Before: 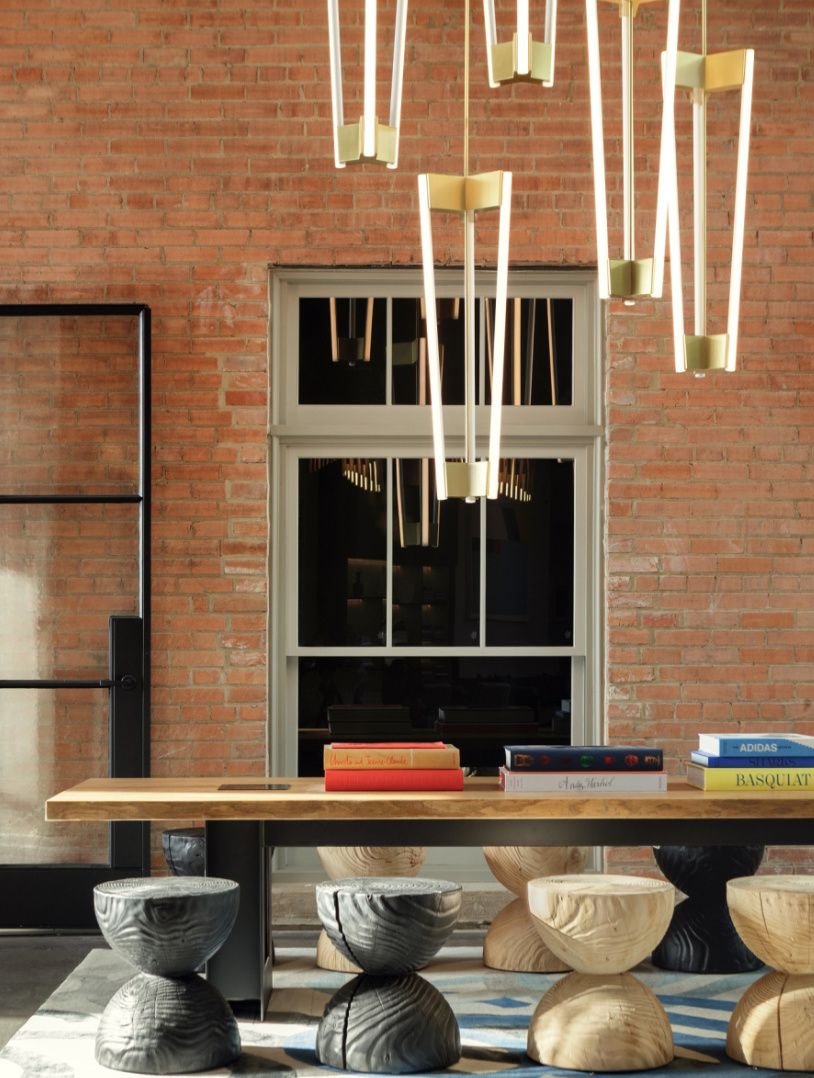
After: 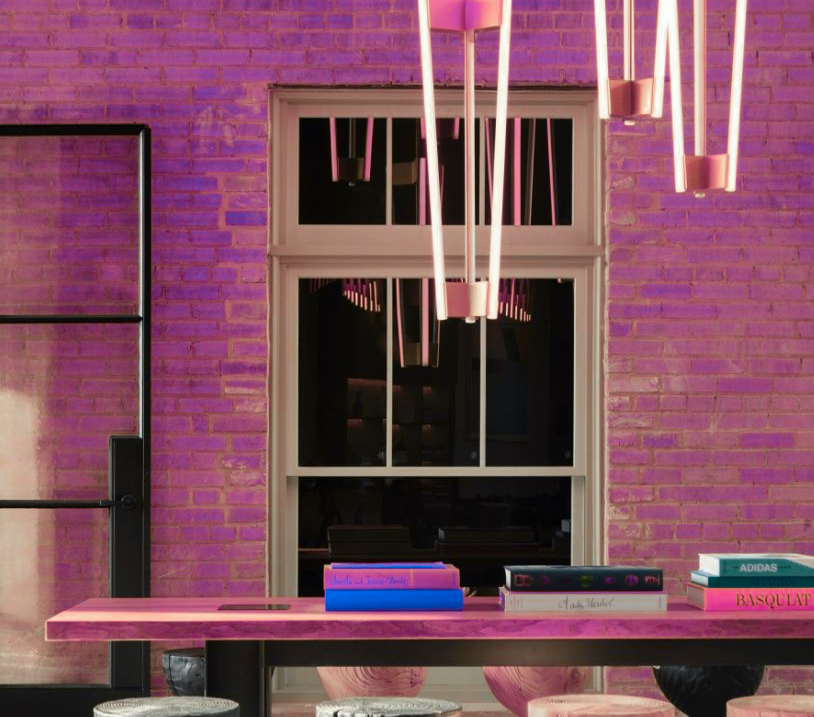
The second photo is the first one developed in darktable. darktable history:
crop: top 16.727%, bottom 16.727%
color zones: curves: ch0 [(0.826, 0.353)]; ch1 [(0.242, 0.647) (0.889, 0.342)]; ch2 [(0.246, 0.089) (0.969, 0.068)]
